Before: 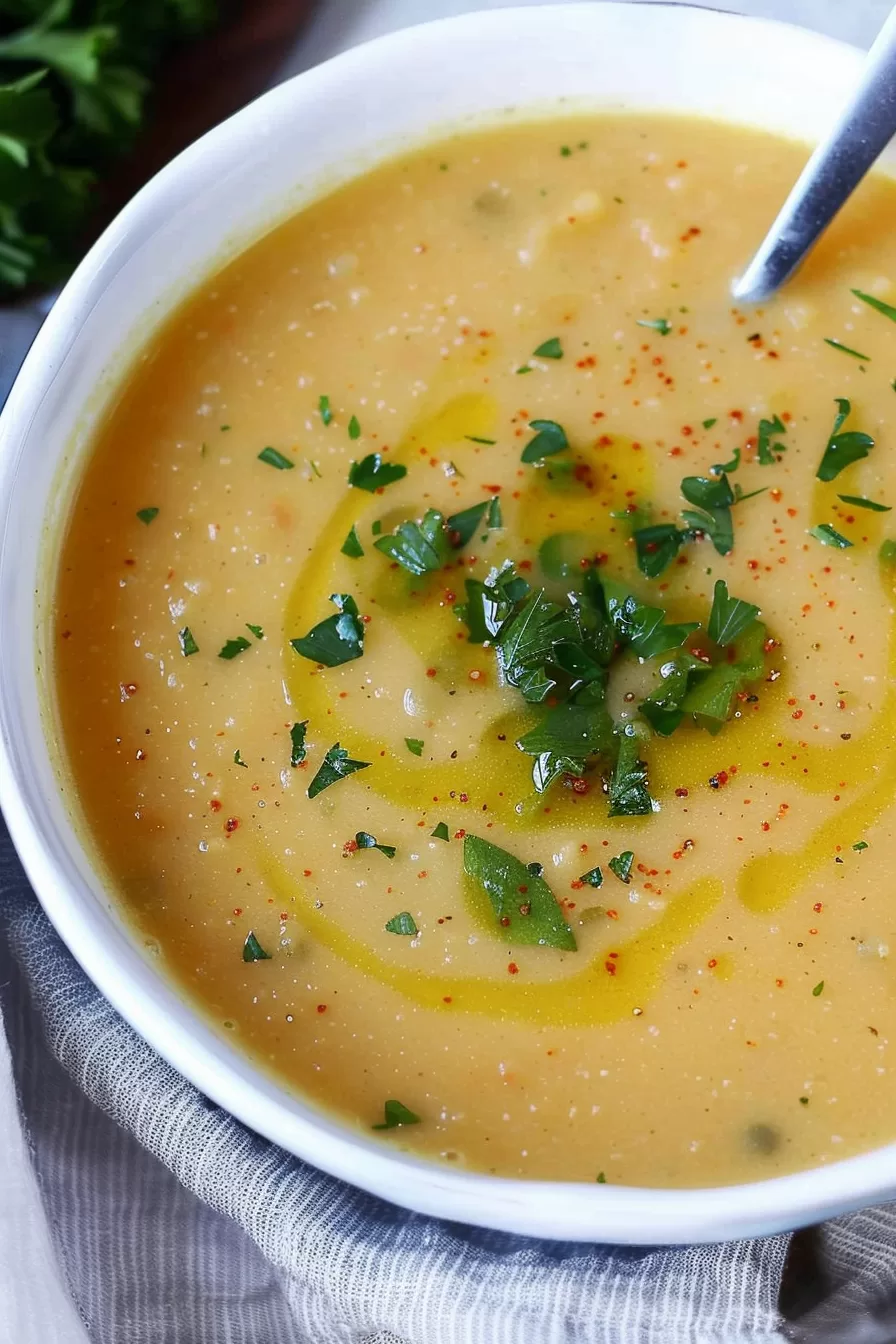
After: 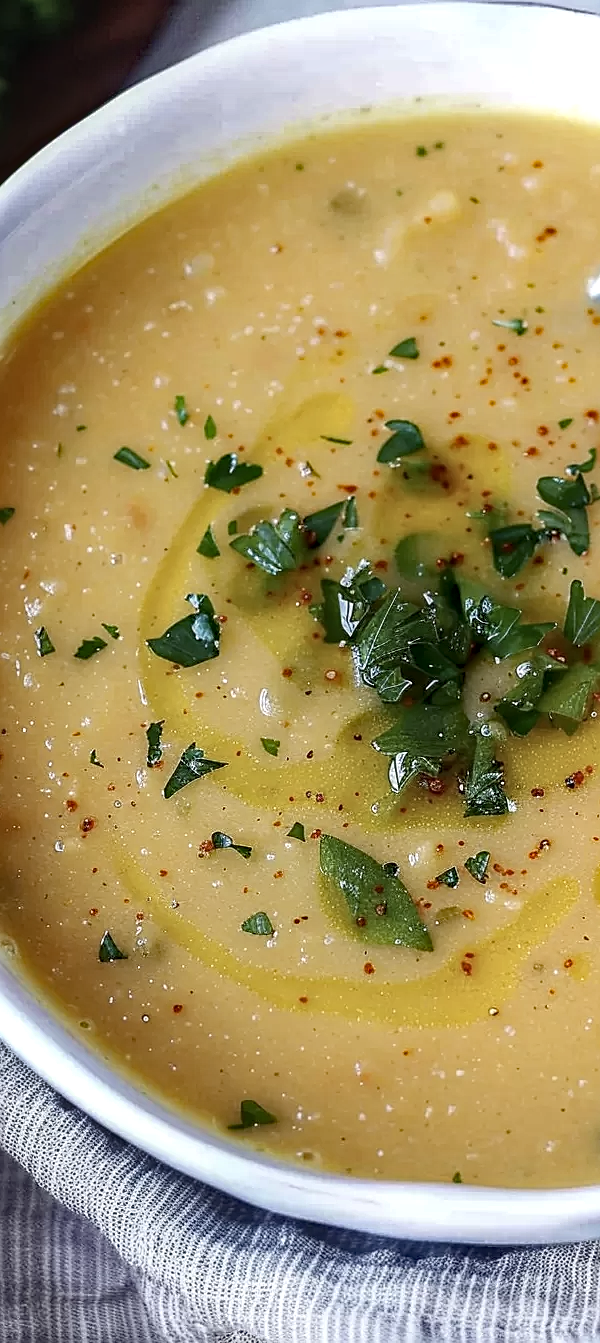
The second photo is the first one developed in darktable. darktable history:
crop and rotate: left 16.114%, right 16.911%
local contrast: on, module defaults
haze removal: strength 0.506, distance 0.432, compatibility mode true
sharpen: on, module defaults
contrast brightness saturation: contrast 0.103, saturation -0.291
